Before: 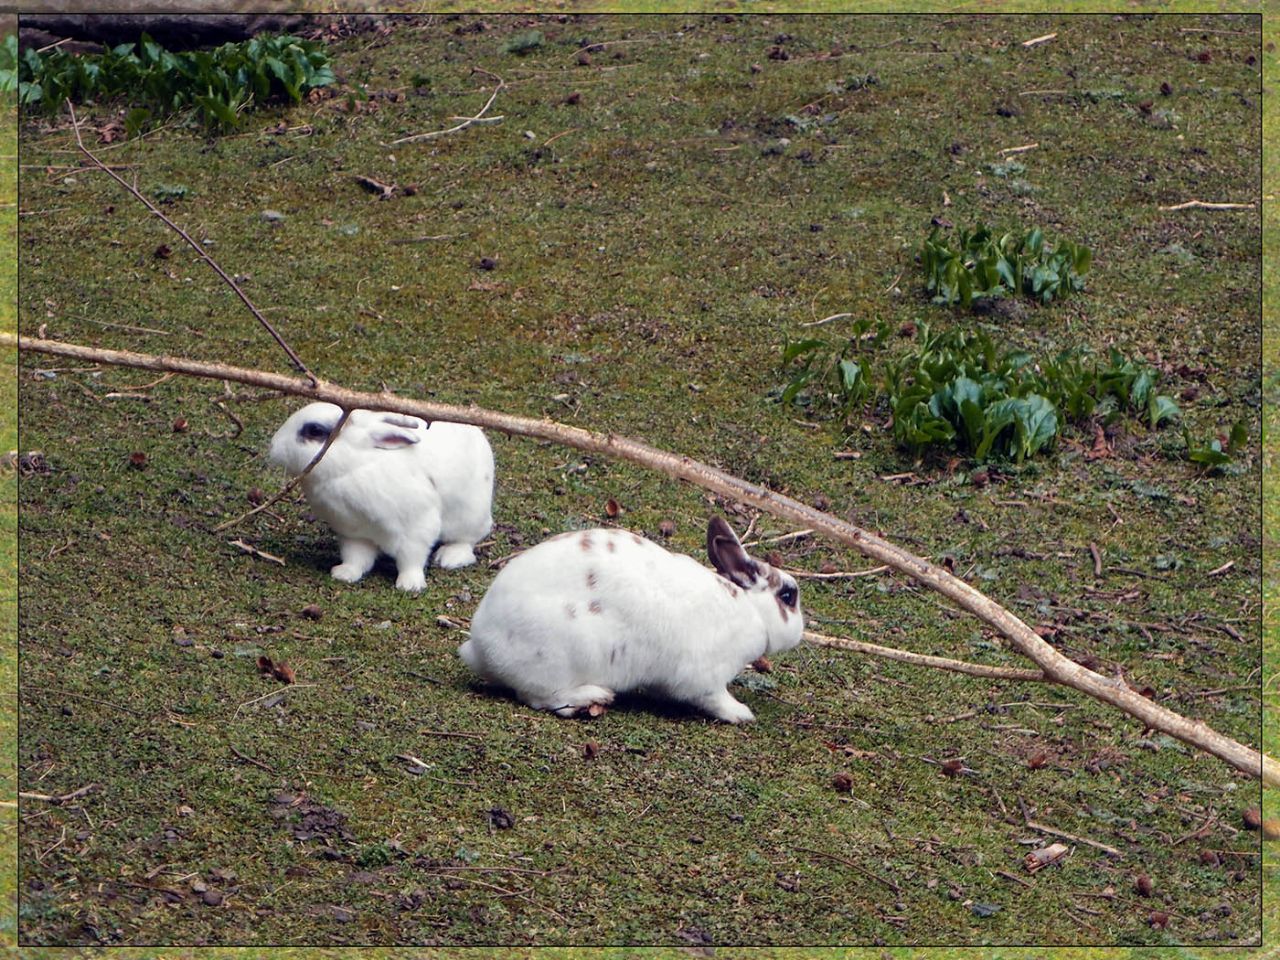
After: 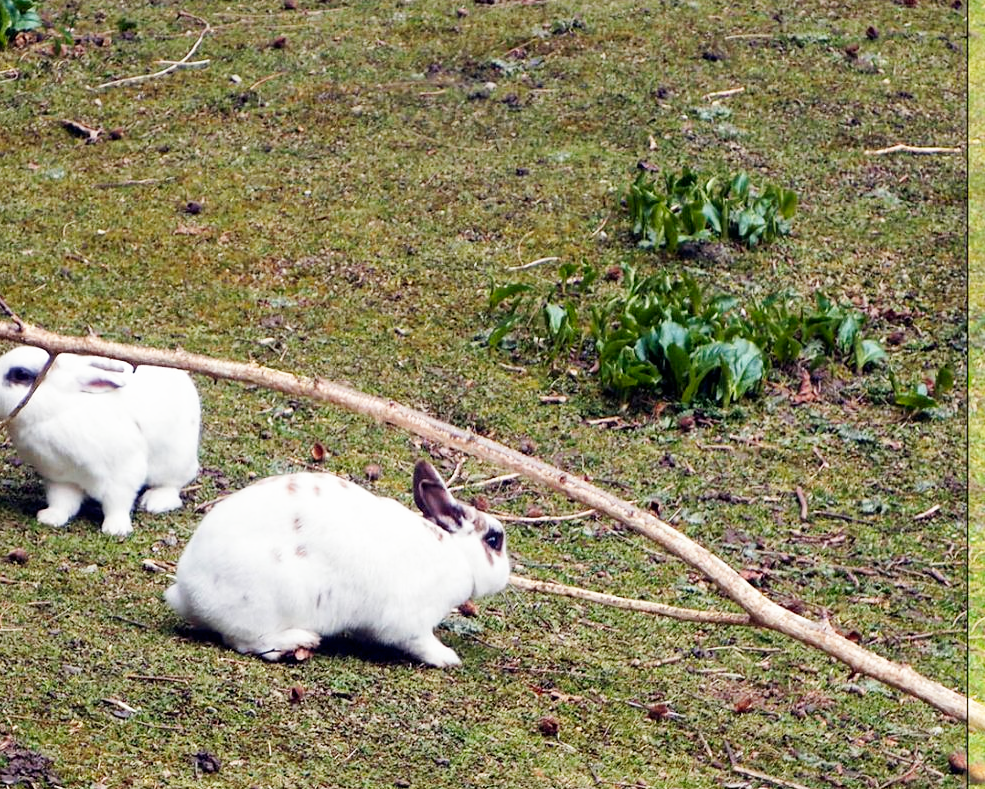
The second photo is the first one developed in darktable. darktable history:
crop: left 22.999%, top 5.915%, bottom 11.857%
base curve: curves: ch0 [(0, 0) (0.005, 0.002) (0.15, 0.3) (0.4, 0.7) (0.75, 0.95) (1, 1)], preserve colors none
